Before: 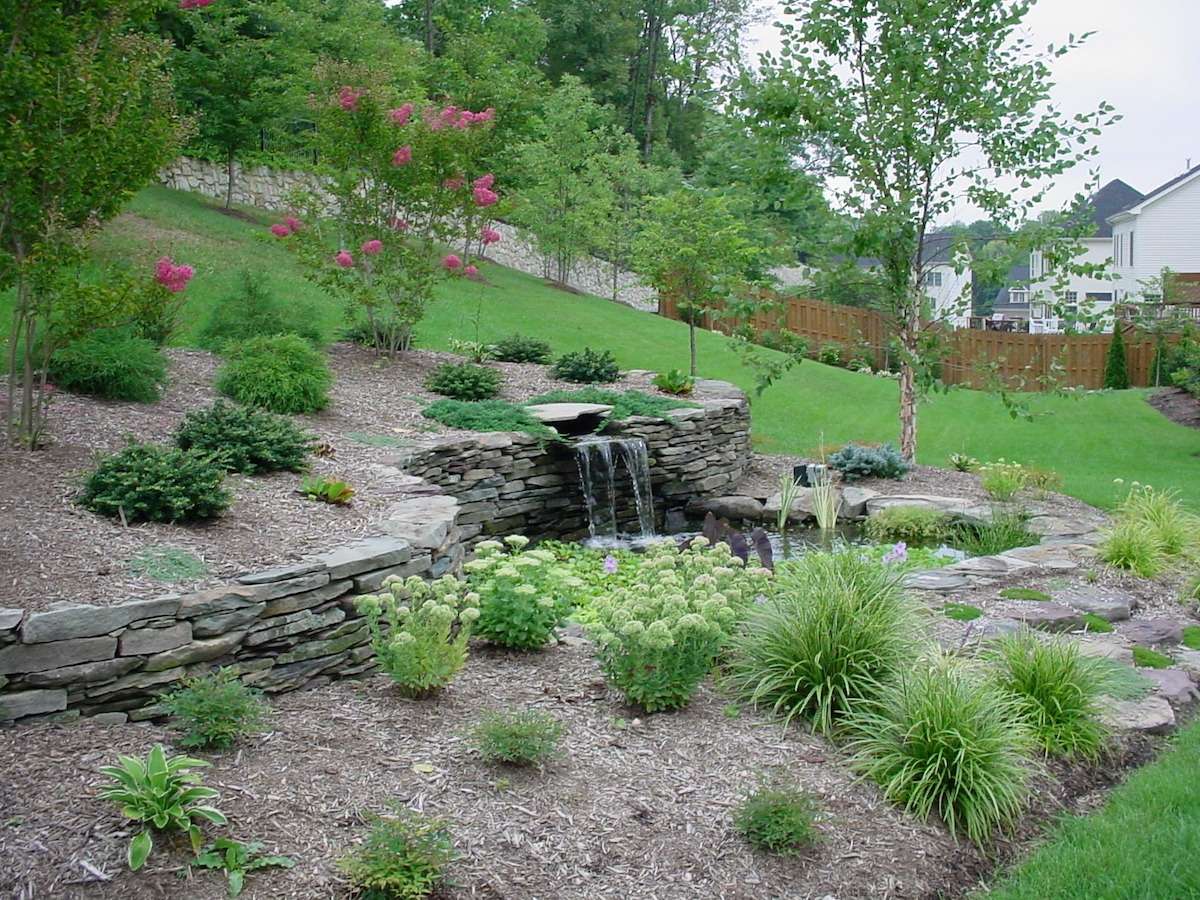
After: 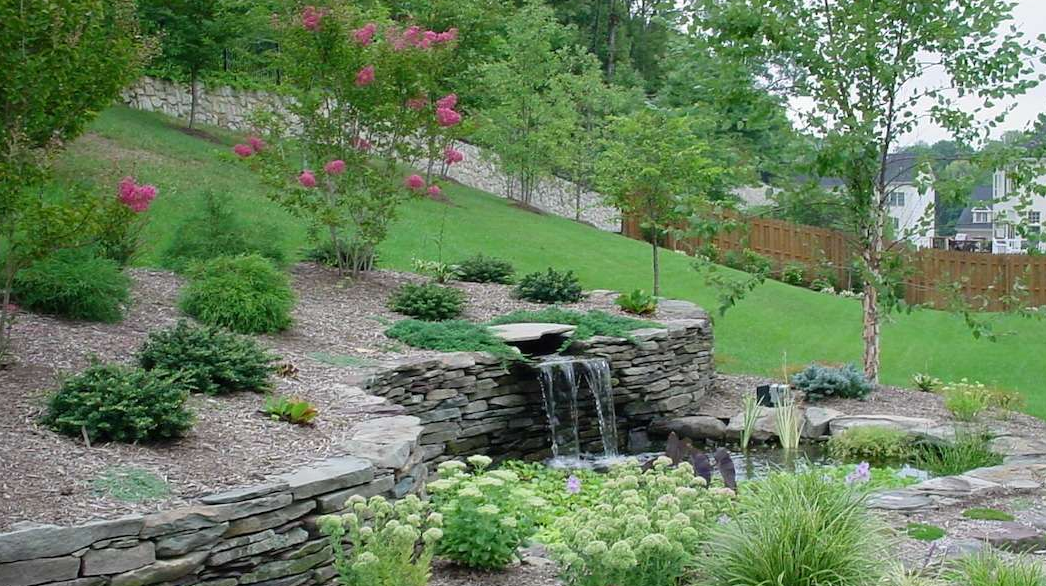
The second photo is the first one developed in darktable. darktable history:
crop: left 3.107%, top 8.935%, right 9.666%, bottom 25.897%
